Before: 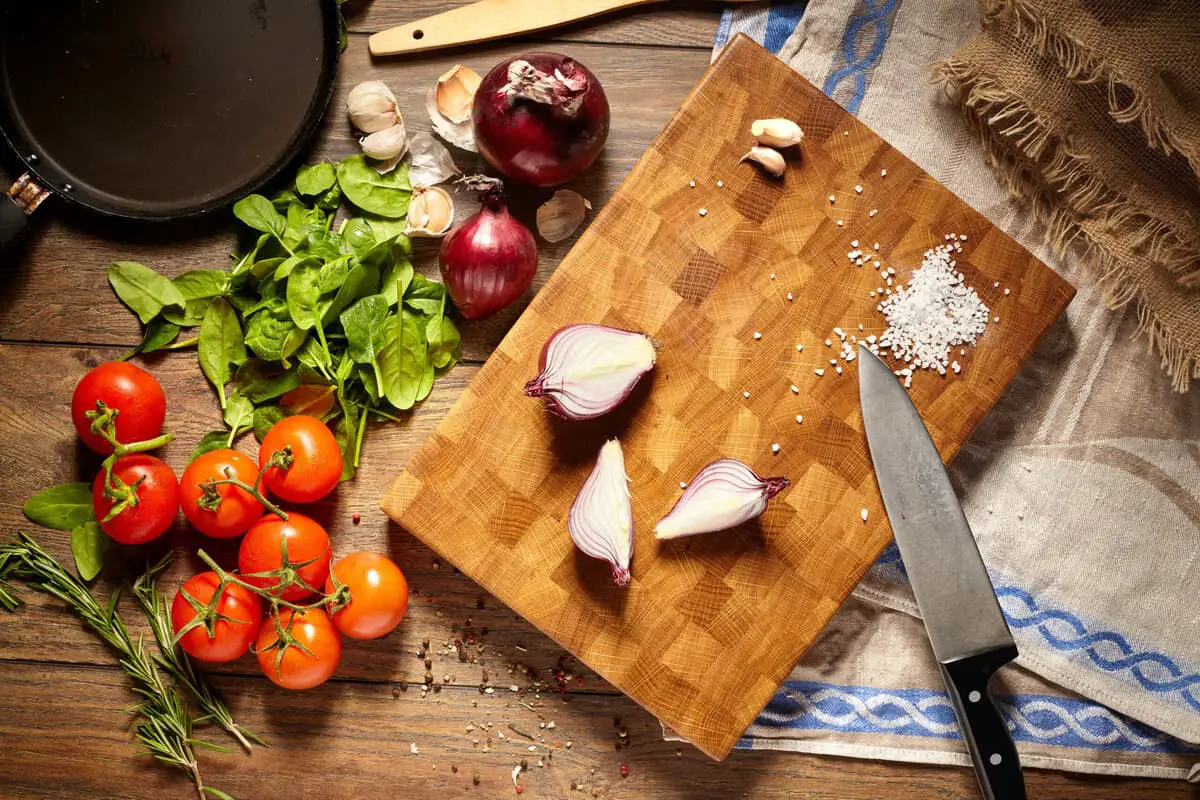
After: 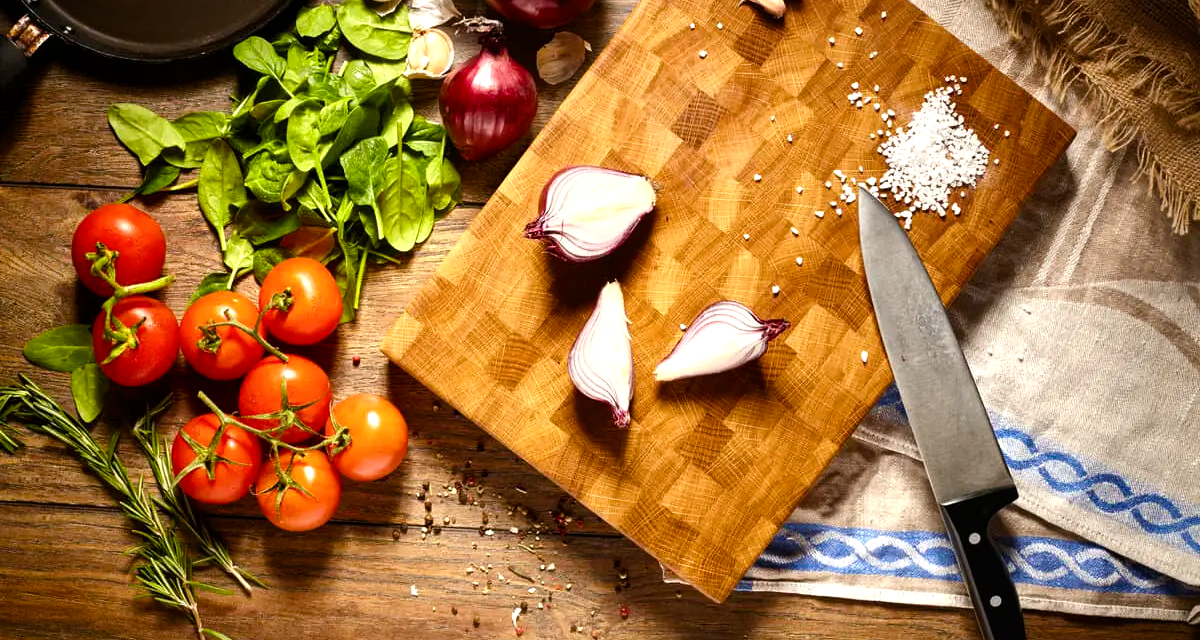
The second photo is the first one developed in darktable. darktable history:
crop and rotate: top 19.998%
color balance rgb: shadows lift › luminance -20%, power › hue 72.24°, highlights gain › luminance 15%, global offset › hue 171.6°, perceptual saturation grading › highlights -15%, perceptual saturation grading › shadows 25%, global vibrance 35%, contrast 10%
